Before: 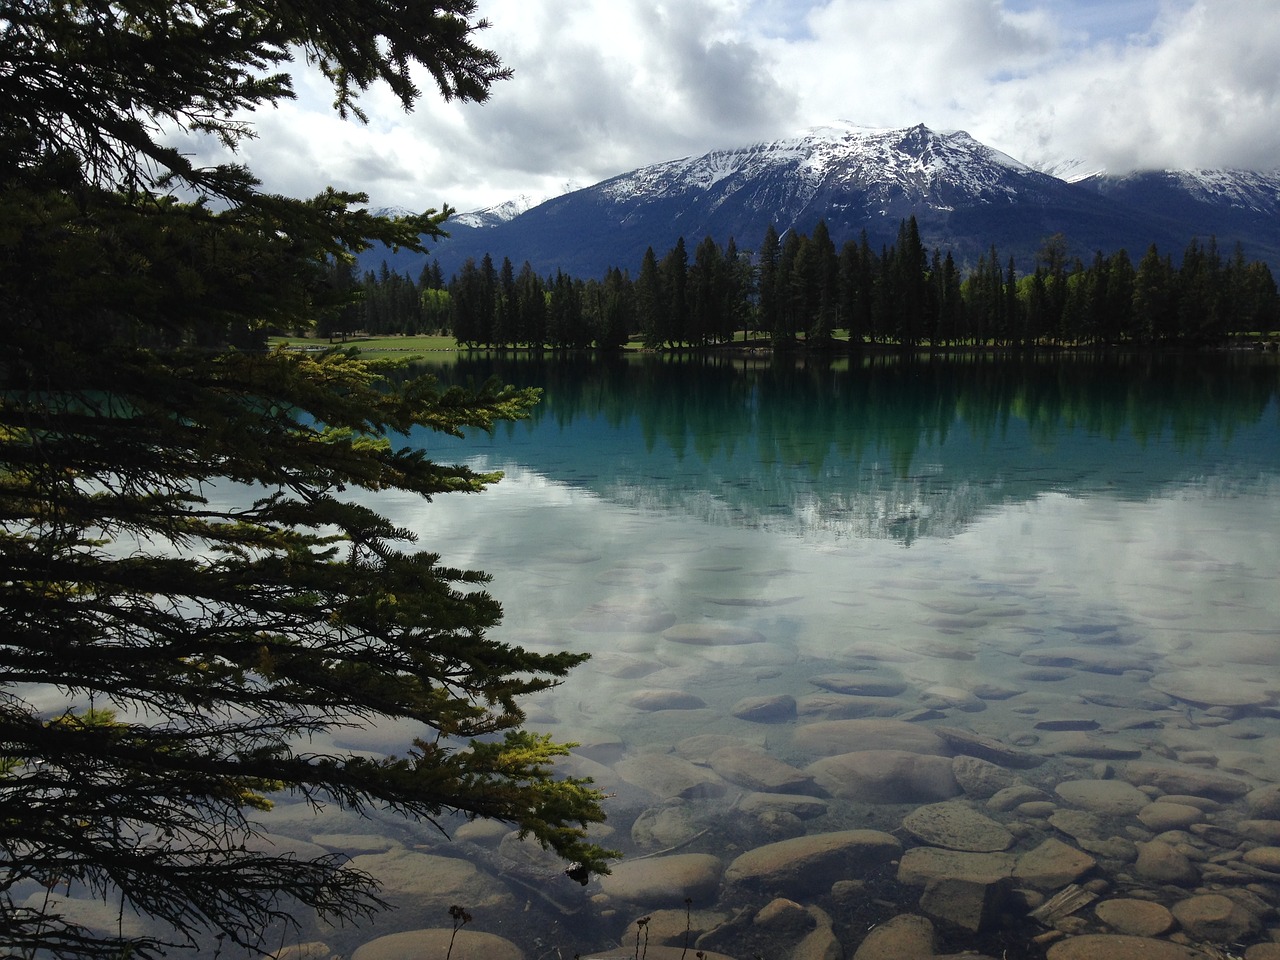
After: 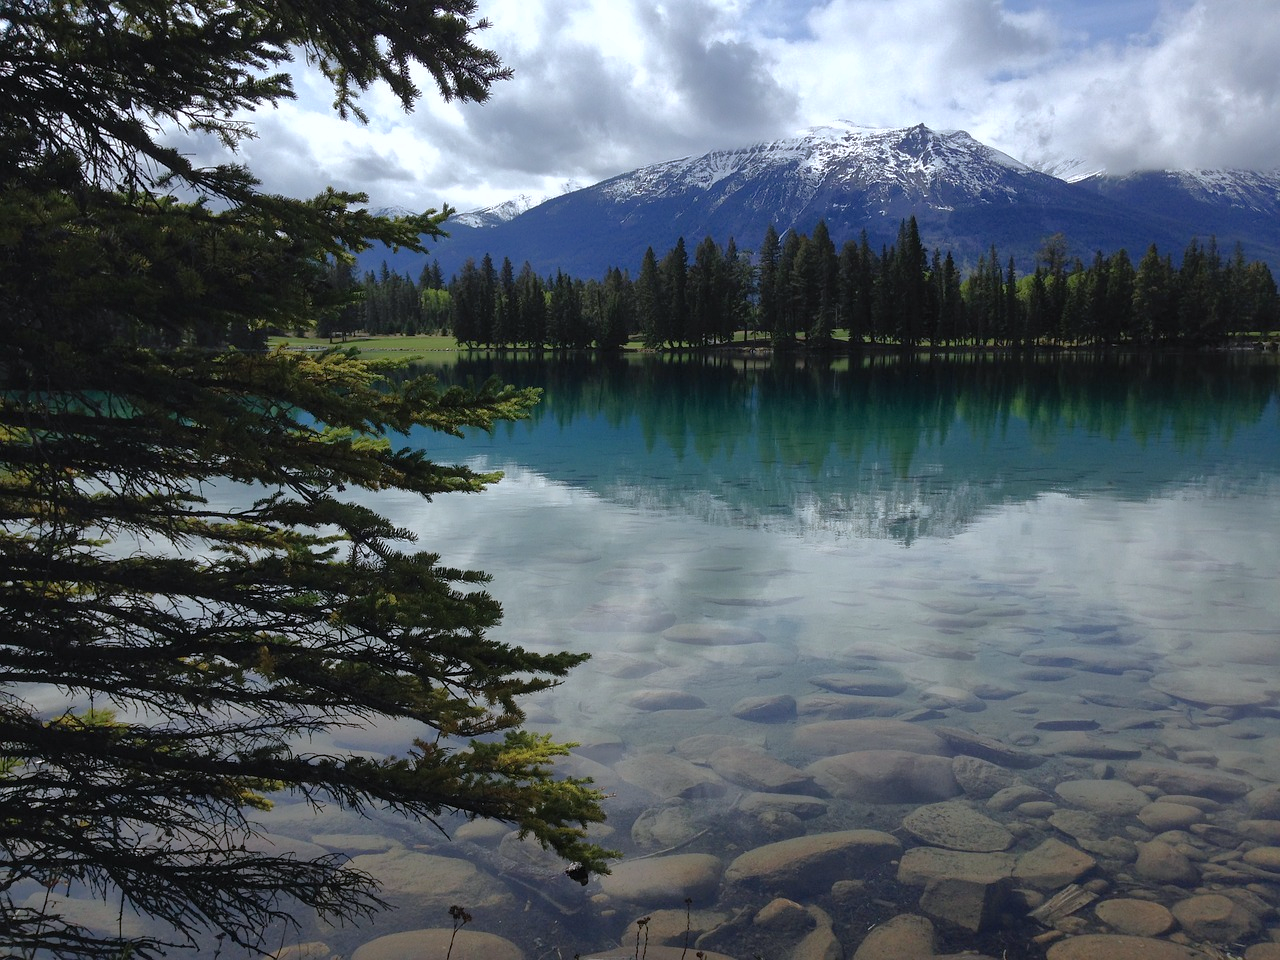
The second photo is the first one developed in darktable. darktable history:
color calibration: illuminant as shot in camera, x 0.358, y 0.373, temperature 4628.91 K
shadows and highlights: on, module defaults
